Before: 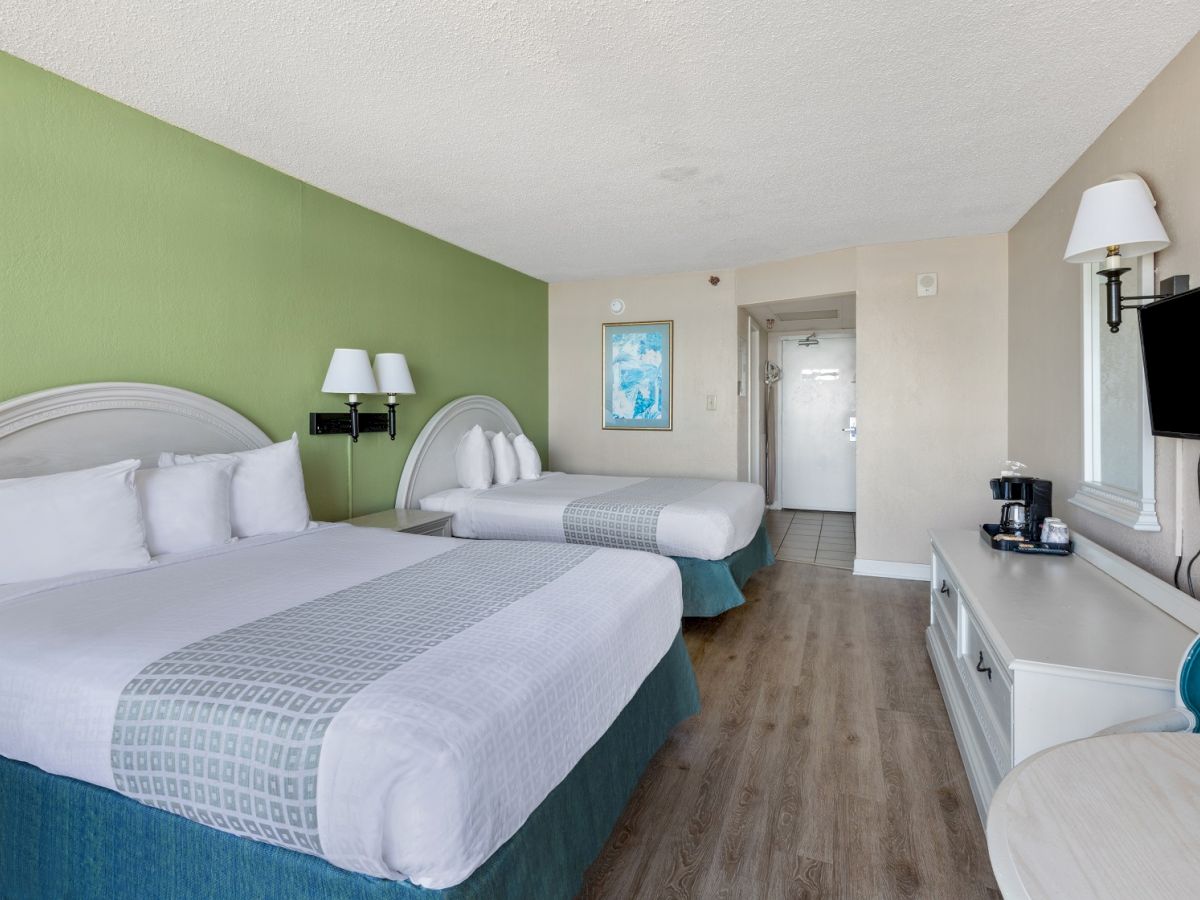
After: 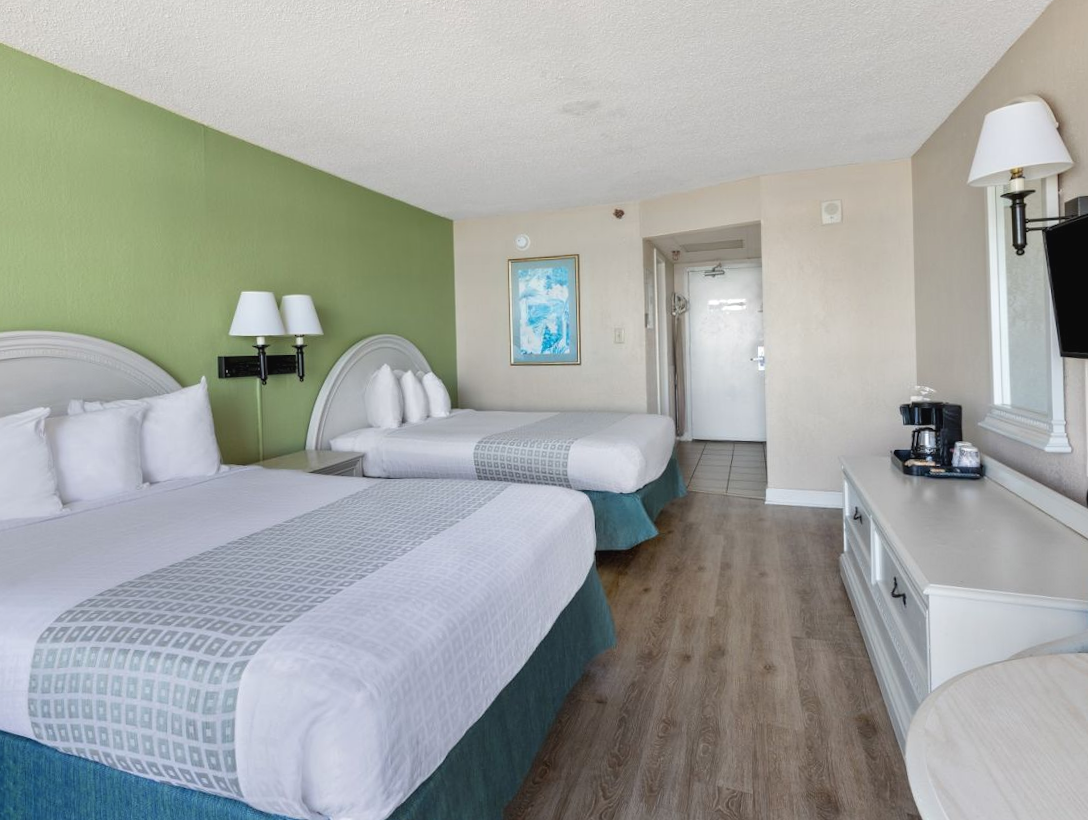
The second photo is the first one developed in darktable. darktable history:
exposure: black level correction -0.003, exposure 0.041 EV, compensate exposure bias true, compensate highlight preservation false
crop and rotate: angle 1.51°, left 6.129%, top 5.714%
